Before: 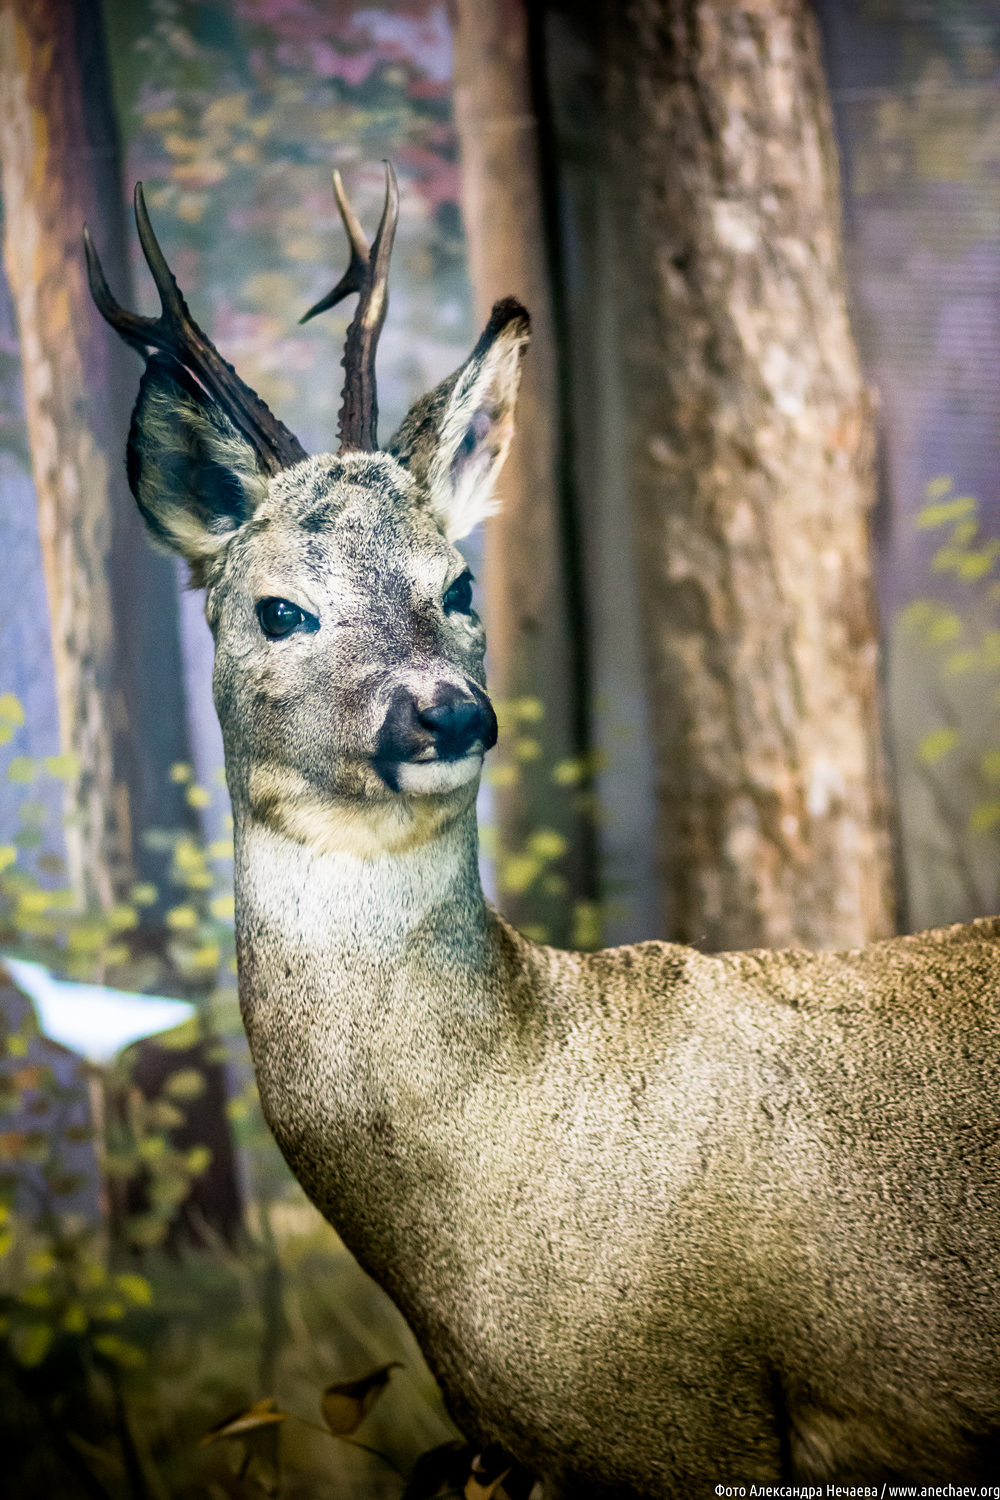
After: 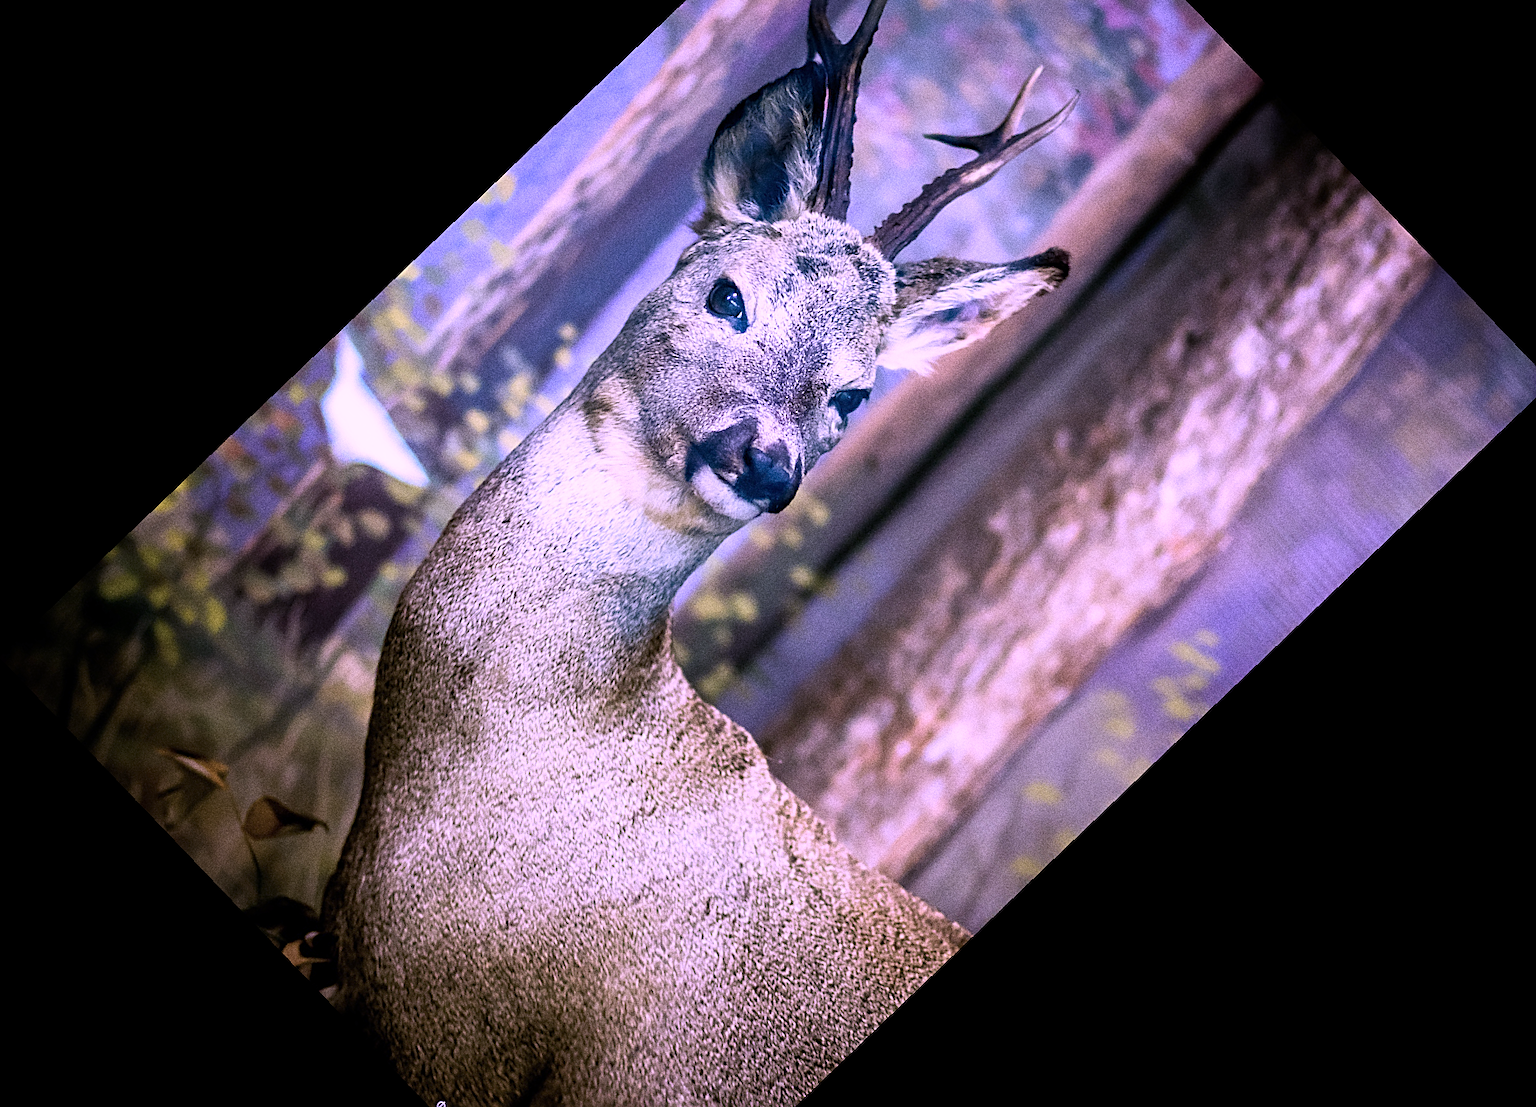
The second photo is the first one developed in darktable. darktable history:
sharpen: on, module defaults
white balance: red 1.004, blue 1.024
grain: coarseness 0.09 ISO, strength 40%
crop and rotate: angle -46.26°, top 16.234%, right 0.912%, bottom 11.704%
vignetting: fall-off start 116.67%, fall-off radius 59.26%, brightness -0.31, saturation -0.056
color calibration: output R [1.107, -0.012, -0.003, 0], output B [0, 0, 1.308, 0], illuminant custom, x 0.389, y 0.387, temperature 3838.64 K
